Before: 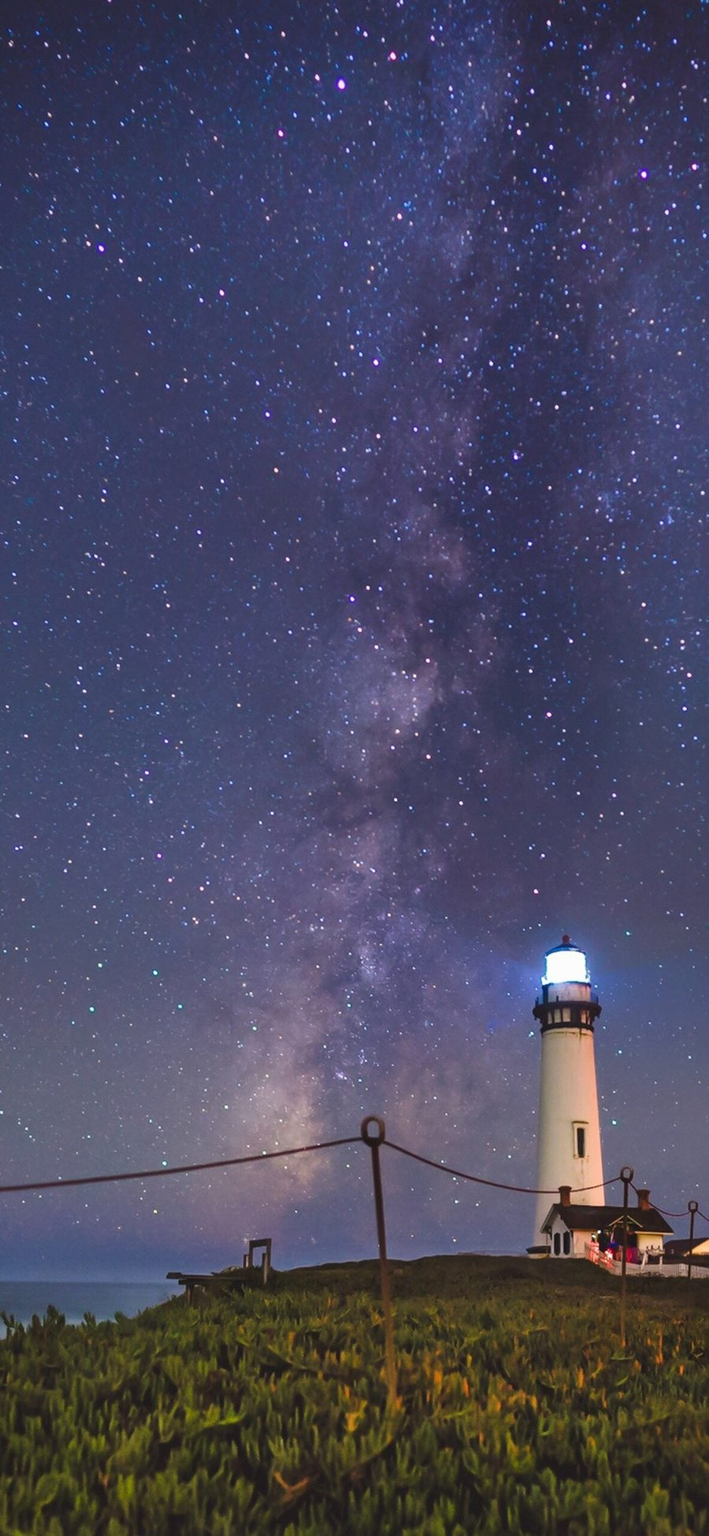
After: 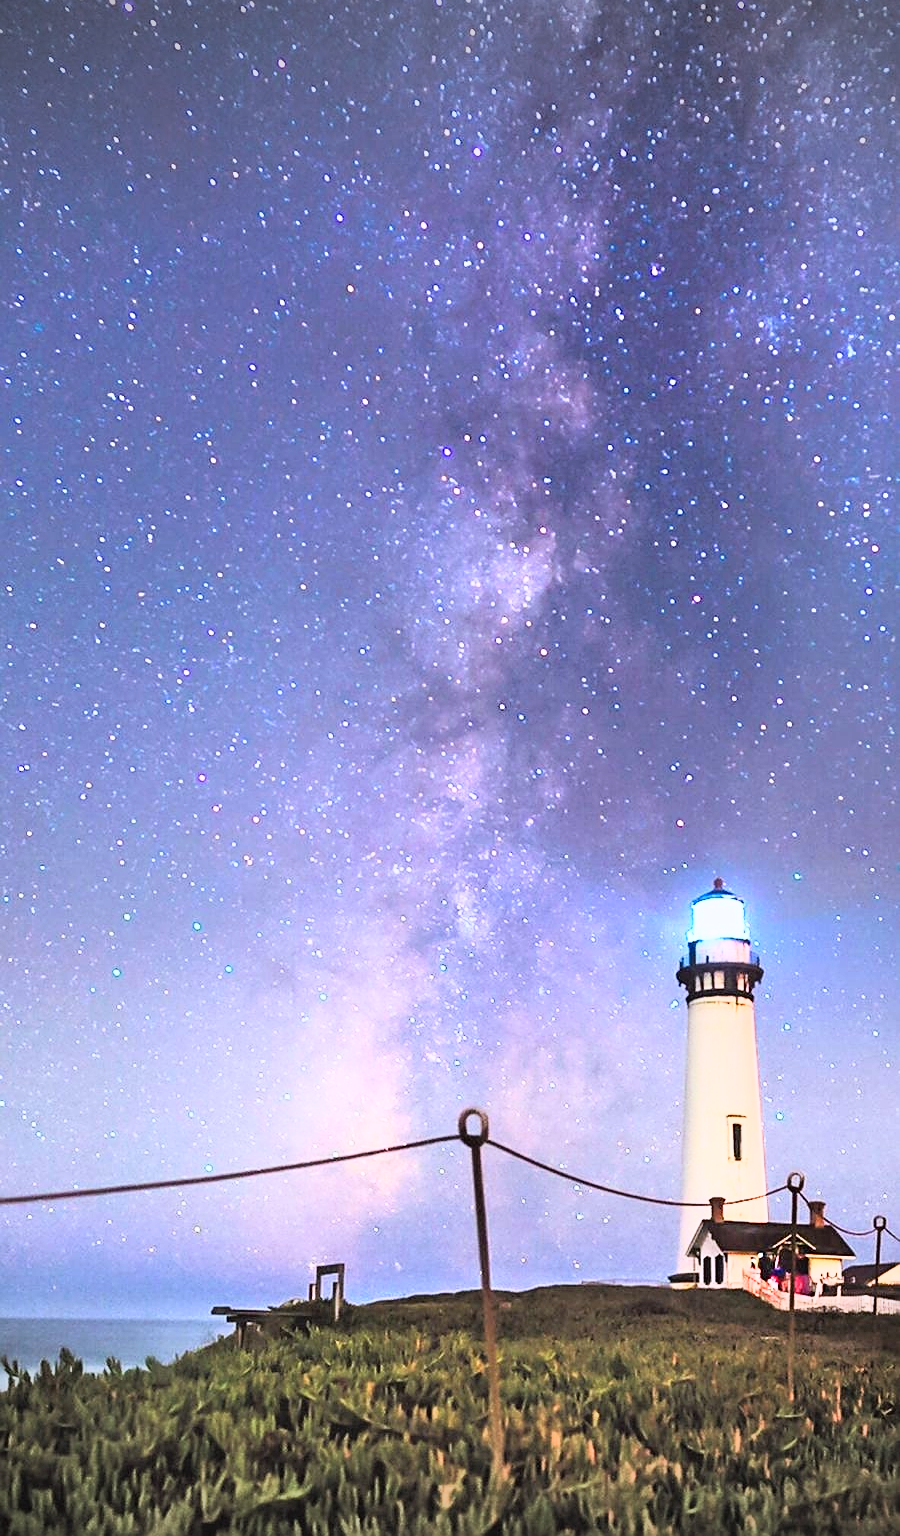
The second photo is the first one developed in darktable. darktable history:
crop and rotate: top 15.811%, bottom 5.352%
exposure: exposure 0.606 EV, compensate highlight preservation false
sharpen: on, module defaults
shadows and highlights: shadows -61.17, white point adjustment -5.05, highlights 62.06
color correction: highlights a* -0.083, highlights b* -6.07, shadows a* -0.129, shadows b* -0.142
vignetting: fall-off start 100.54%, width/height ratio 1.302
base curve: curves: ch0 [(0, 0) (0.012, 0.01) (0.073, 0.168) (0.31, 0.711) (0.645, 0.957) (1, 1)]
